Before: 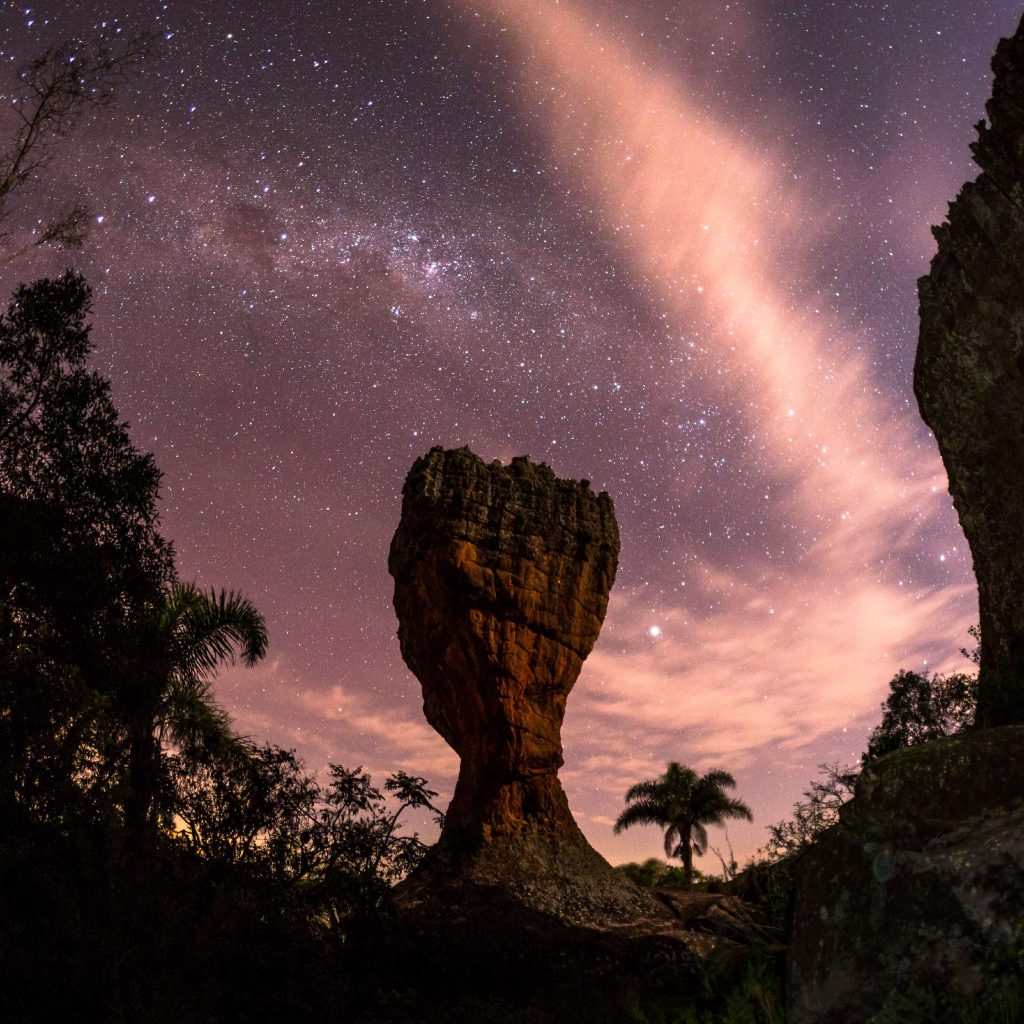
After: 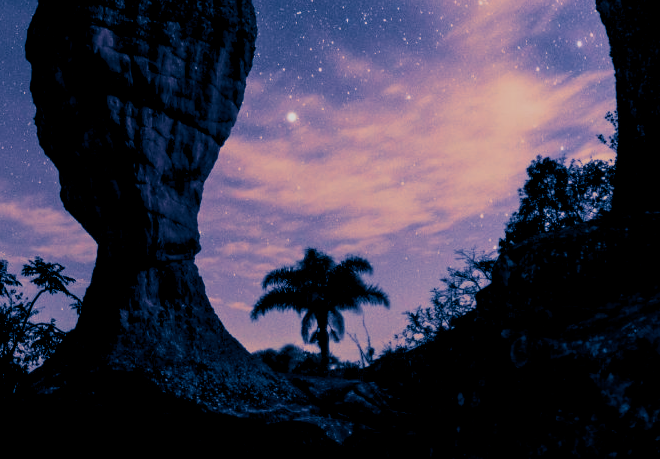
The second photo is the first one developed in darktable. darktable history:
exposure: black level correction 0.01, exposure 0.011 EV, compensate highlight preservation false
split-toning: shadows › hue 226.8°, shadows › saturation 1, highlights › saturation 0, balance -61.41
filmic rgb: middle gray luminance 18.42%, black relative exposure -10.5 EV, white relative exposure 3.4 EV, threshold 6 EV, target black luminance 0%, hardness 6.03, latitude 99%, contrast 0.847, shadows ↔ highlights balance 0.505%, add noise in highlights 0, preserve chrominance max RGB, color science v3 (2019), use custom middle-gray values true, iterations of high-quality reconstruction 0, contrast in highlights soft, enable highlight reconstruction true
crop and rotate: left 35.509%, top 50.238%, bottom 4.934%
